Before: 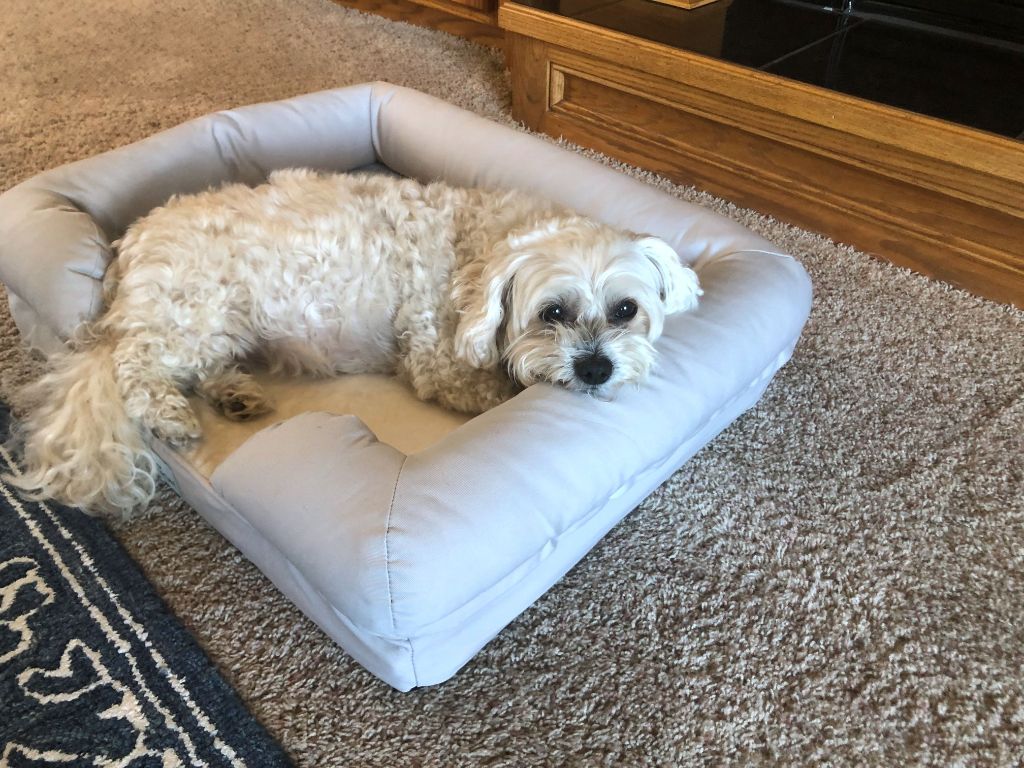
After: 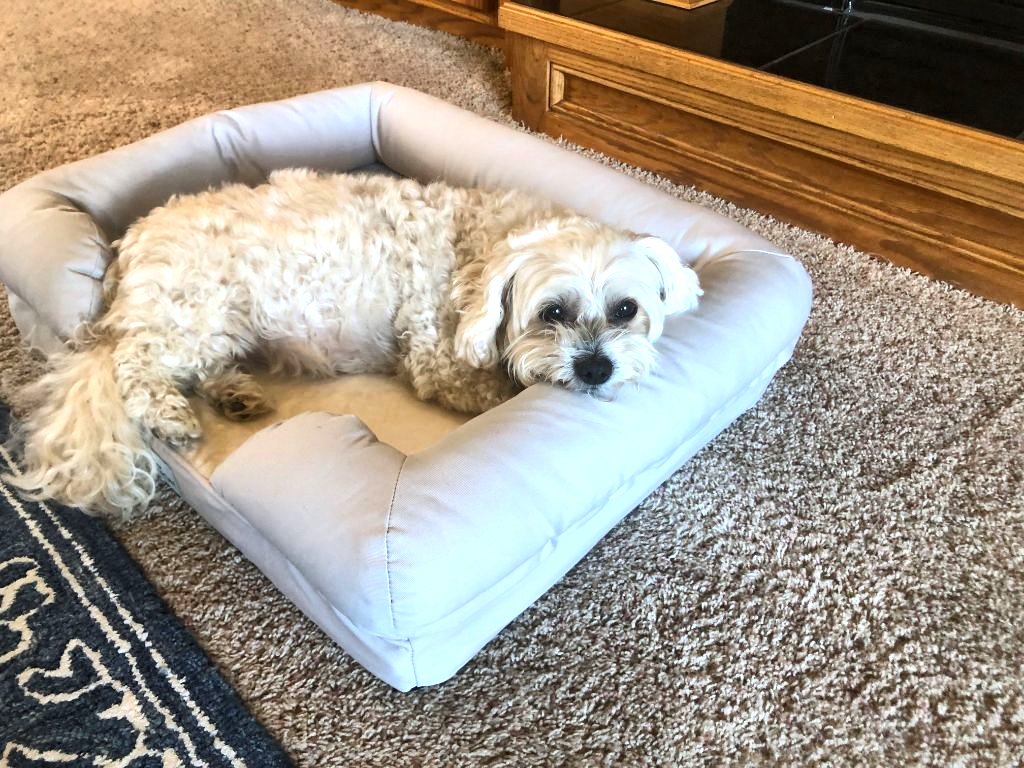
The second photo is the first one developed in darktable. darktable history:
local contrast: mode bilateral grid, contrast 20, coarseness 50, detail 171%, midtone range 0.2
contrast brightness saturation: contrast 0.2, brightness 0.16, saturation 0.22
